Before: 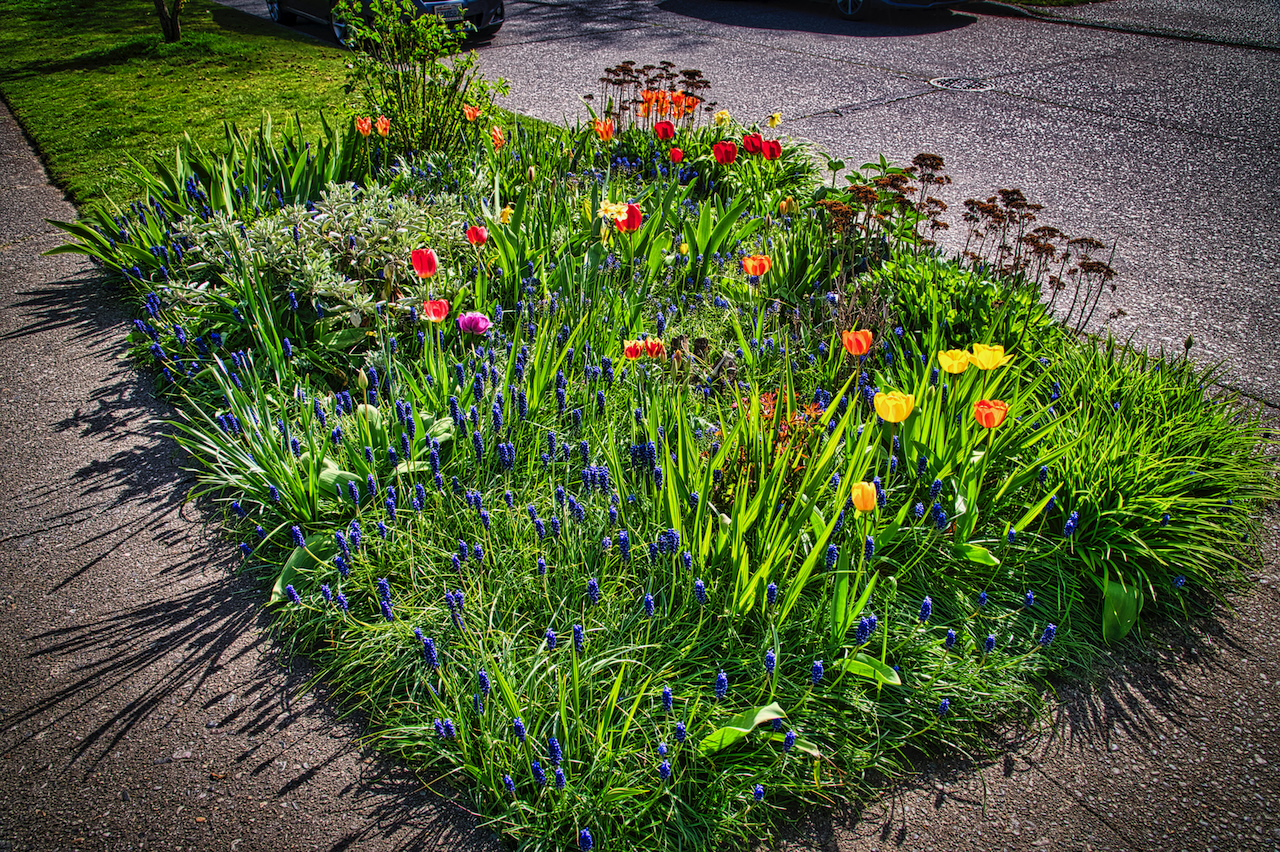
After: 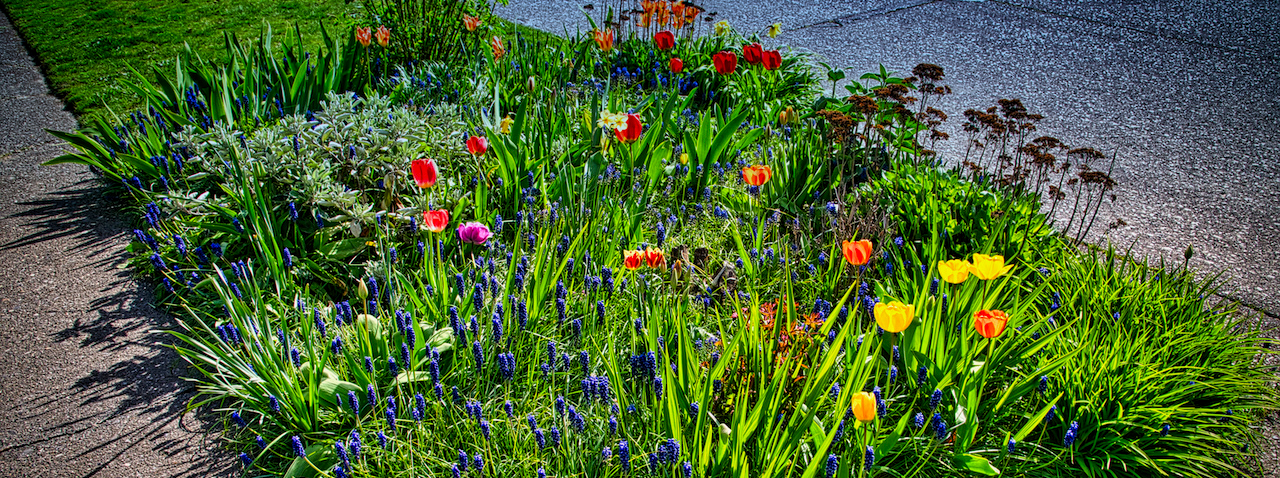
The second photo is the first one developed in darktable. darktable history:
graduated density: density 2.02 EV, hardness 44%, rotation 0.374°, offset 8.21, hue 208.8°, saturation 97%
tone equalizer: on, module defaults
crop and rotate: top 10.605%, bottom 33.274%
